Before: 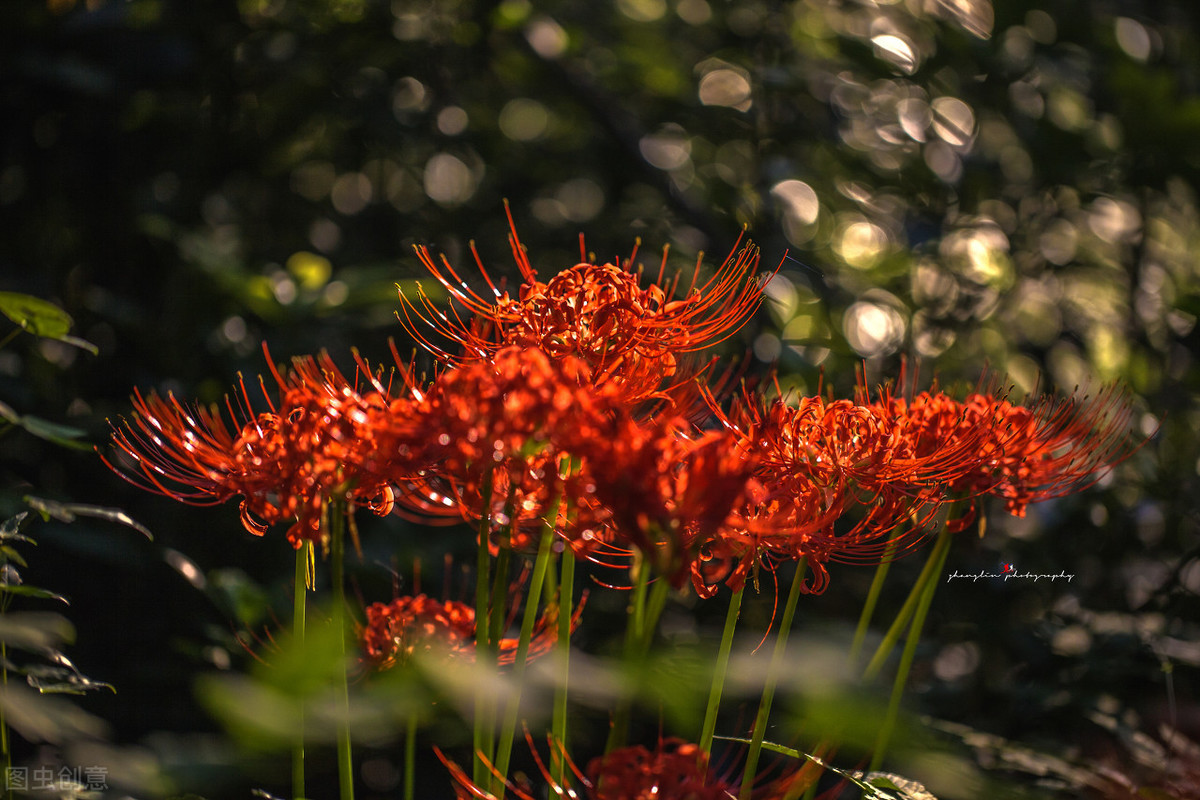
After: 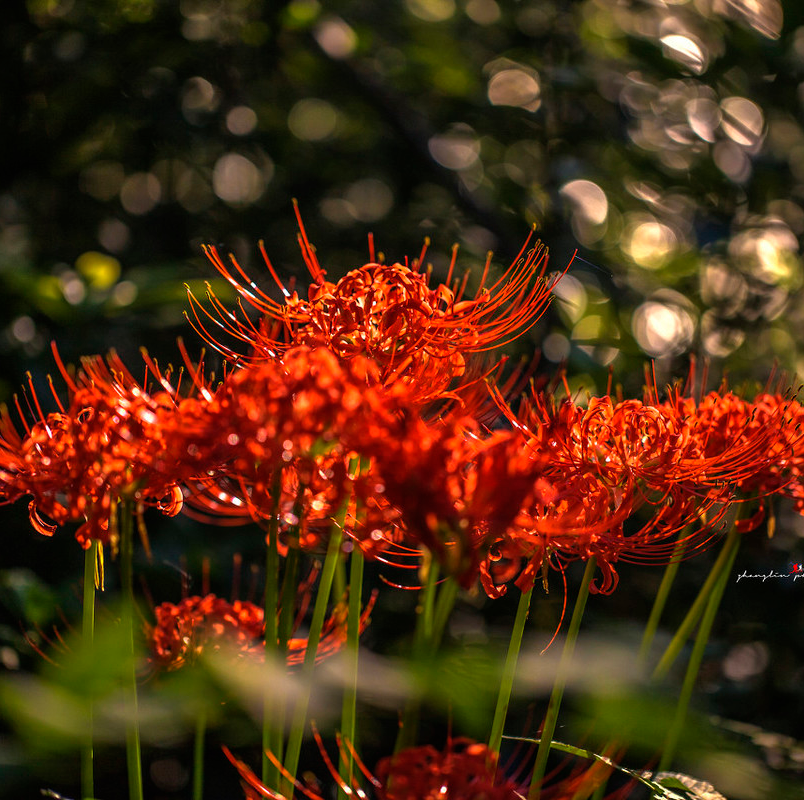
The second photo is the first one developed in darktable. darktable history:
crop and rotate: left 17.621%, right 15.302%
